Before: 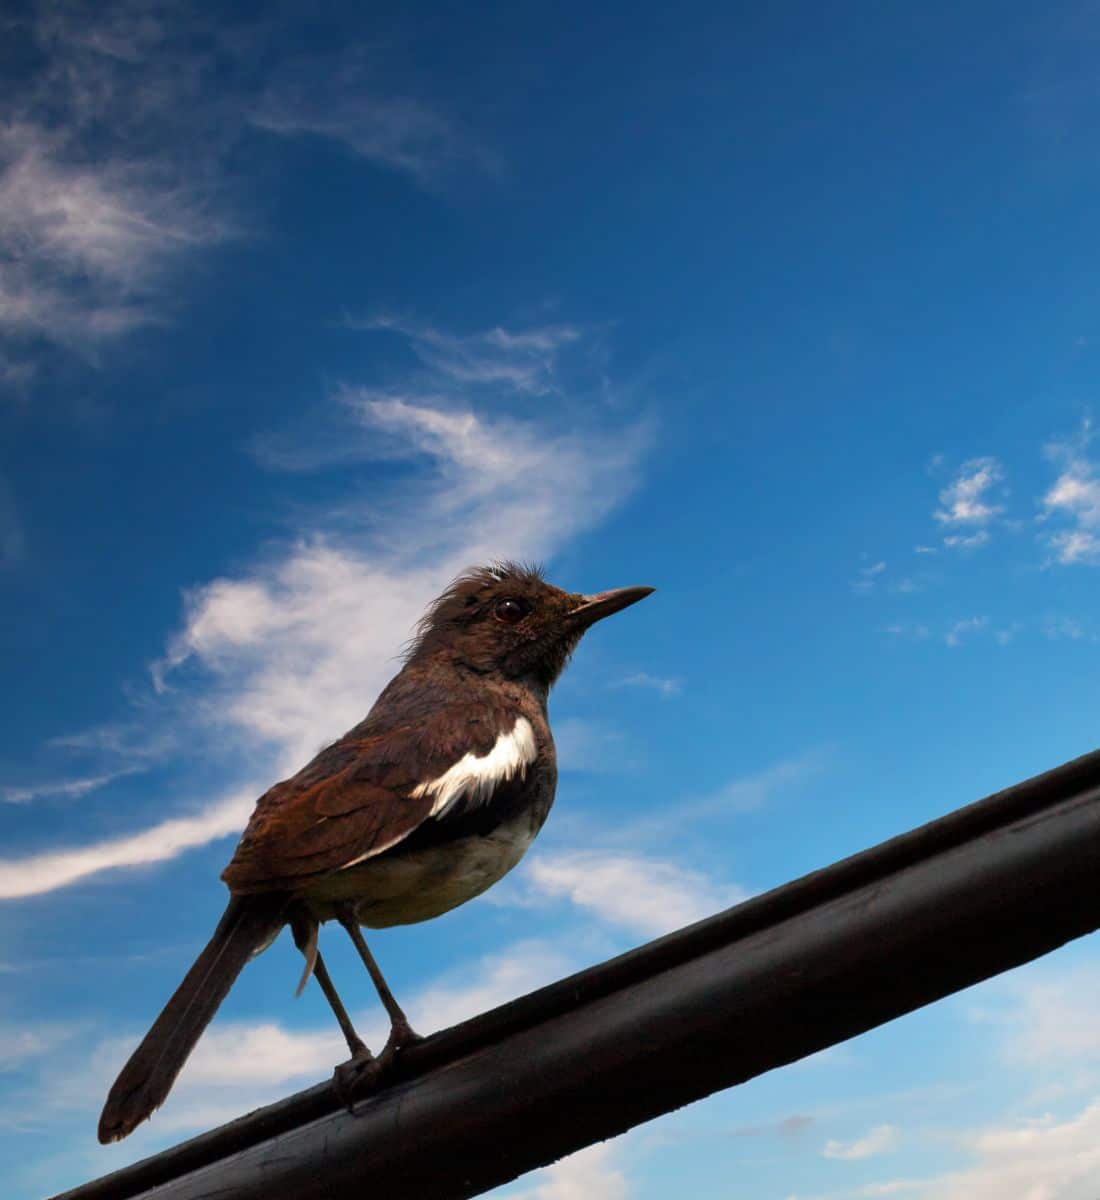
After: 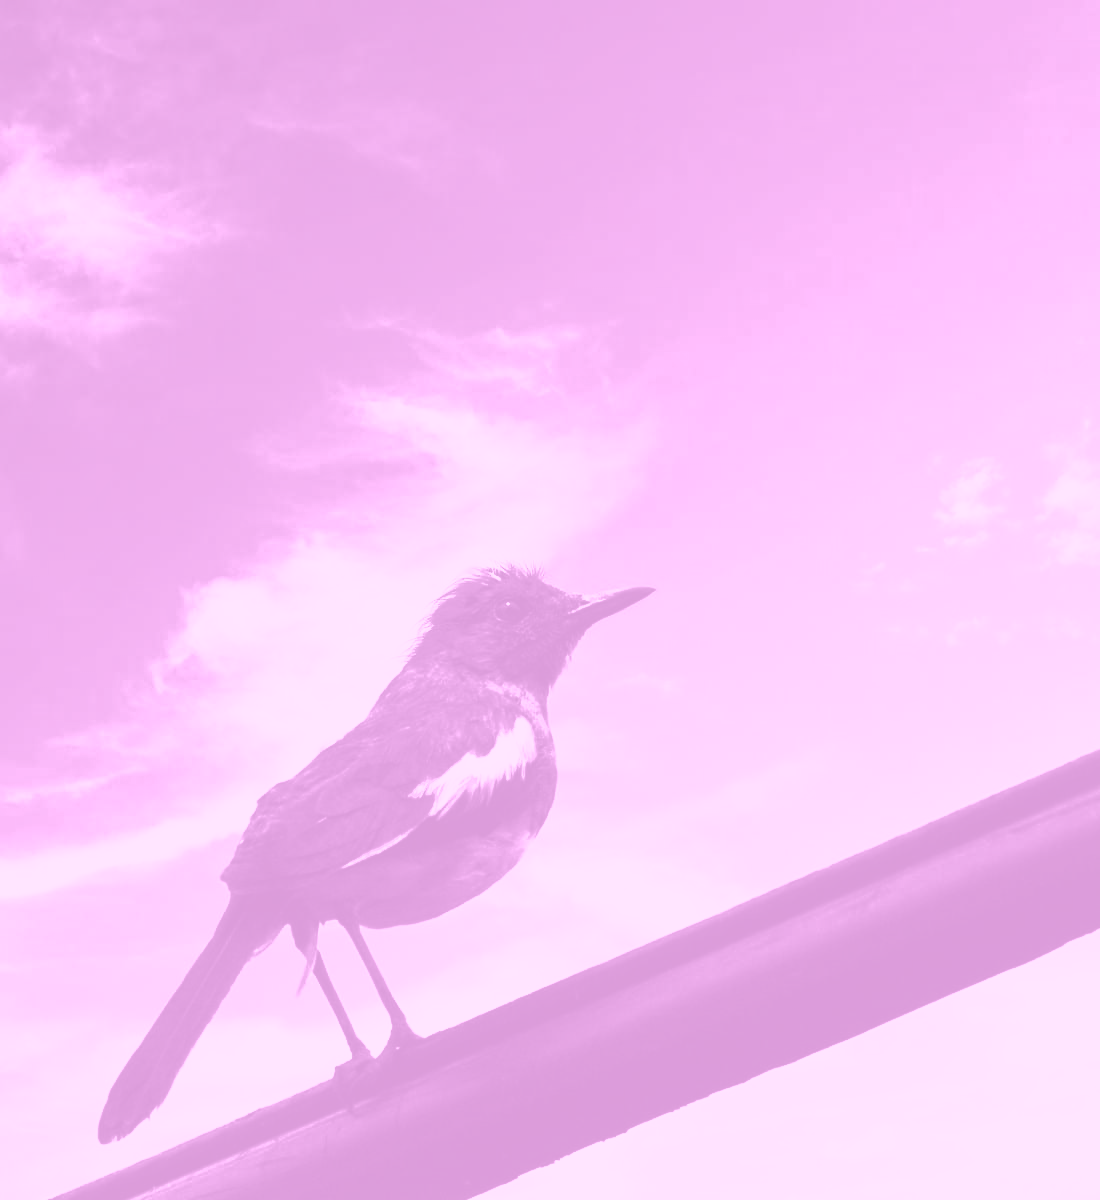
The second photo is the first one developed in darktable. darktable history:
base curve: curves: ch0 [(0, 0.015) (0.085, 0.116) (0.134, 0.298) (0.19, 0.545) (0.296, 0.764) (0.599, 0.982) (1, 1)], preserve colors none
shadows and highlights: shadows 20.55, highlights -20.99, soften with gaussian
color zones: curves: ch0 [(0.006, 0.385) (0.143, 0.563) (0.243, 0.321) (0.352, 0.464) (0.516, 0.456) (0.625, 0.5) (0.75, 0.5) (0.875, 0.5)]; ch1 [(0, 0.5) (0.134, 0.504) (0.246, 0.463) (0.421, 0.515) (0.5, 0.56) (0.625, 0.5) (0.75, 0.5) (0.875, 0.5)]; ch2 [(0, 0.5) (0.131, 0.426) (0.307, 0.289) (0.38, 0.188) (0.513, 0.216) (0.625, 0.548) (0.75, 0.468) (0.838, 0.396) (0.971, 0.311)]
color balance rgb: perceptual saturation grading › global saturation 20%, global vibrance 20%
colorize: hue 331.2°, saturation 75%, source mix 30.28%, lightness 70.52%, version 1
